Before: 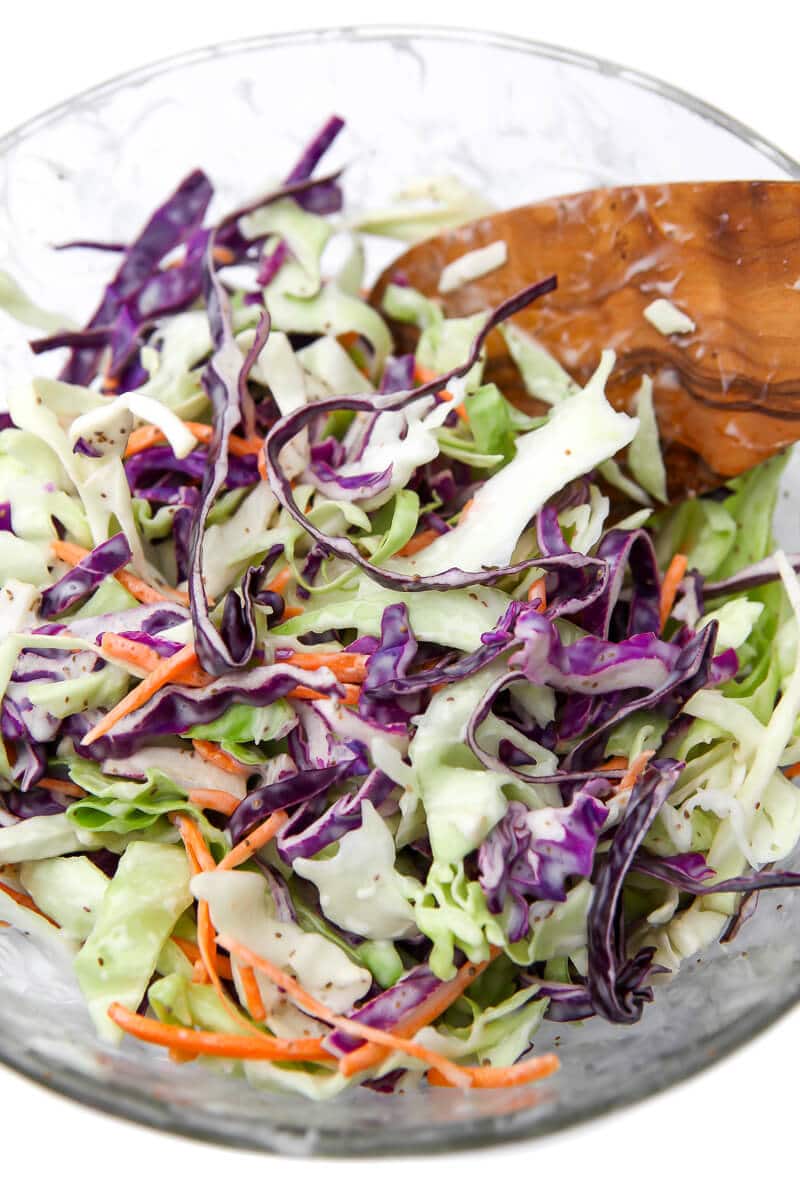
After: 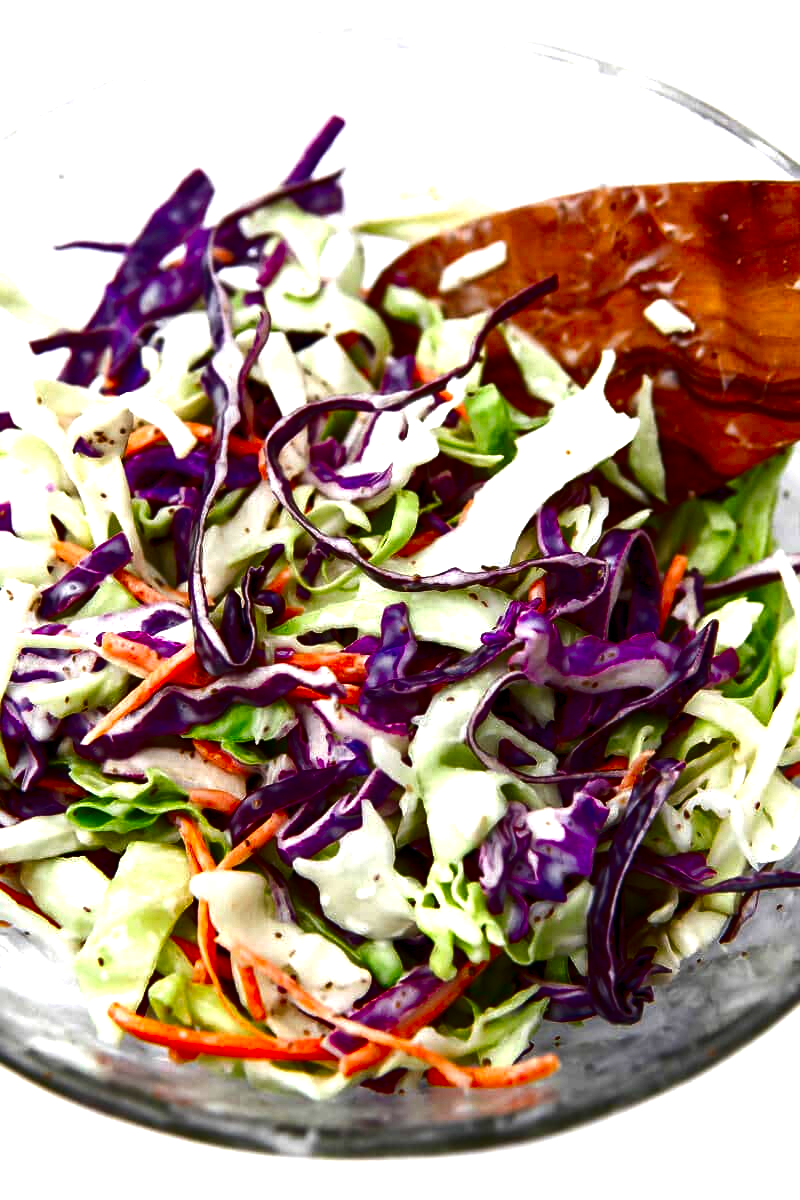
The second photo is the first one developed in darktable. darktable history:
contrast brightness saturation: contrast 0.095, brightness -0.574, saturation 0.168
levels: levels [0, 0.374, 0.749]
